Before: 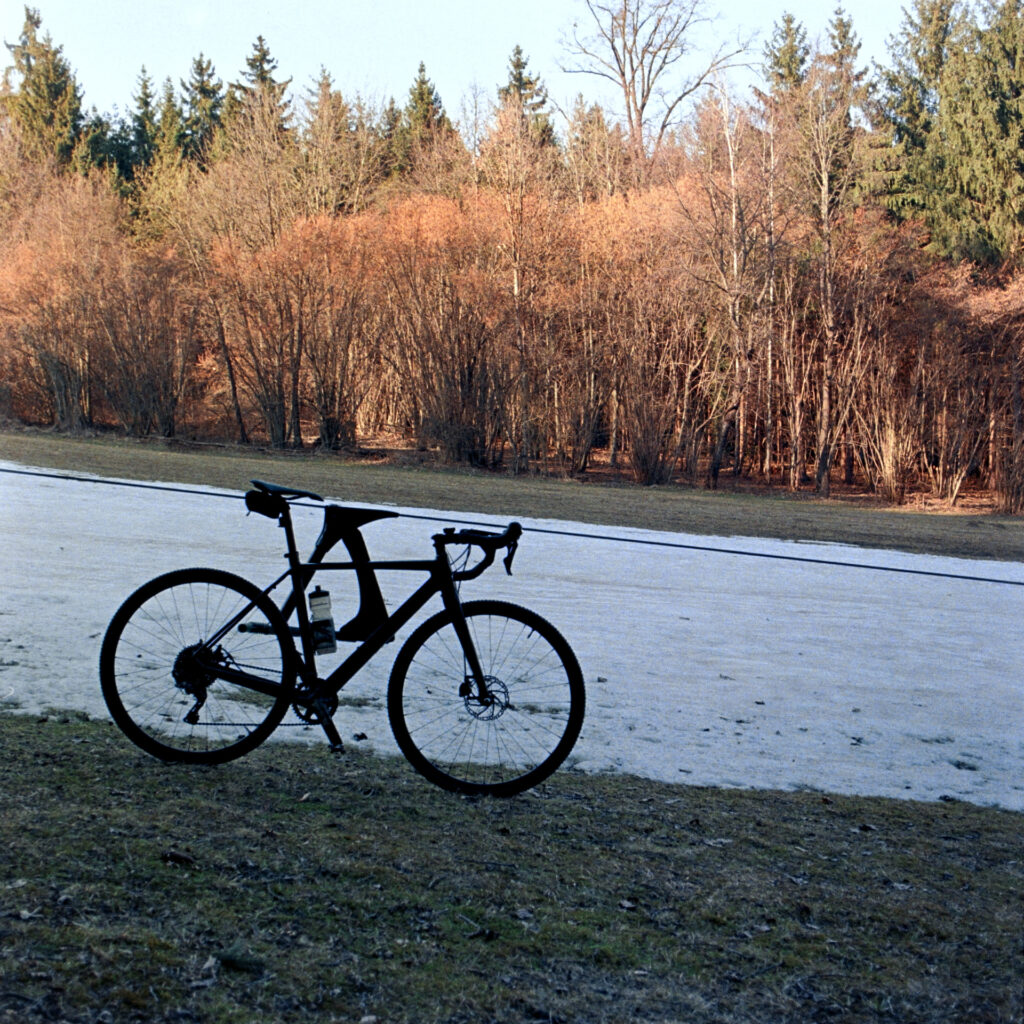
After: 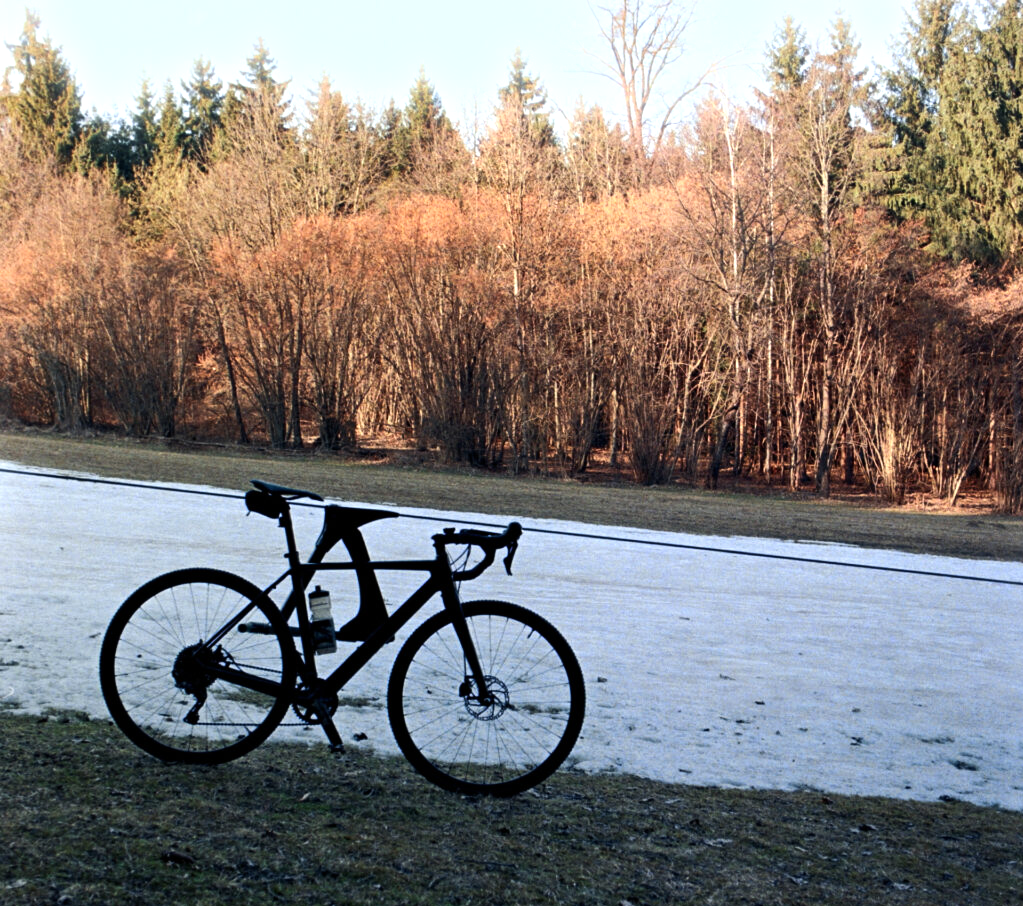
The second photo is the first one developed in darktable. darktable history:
crop and rotate: top 0%, bottom 11.49%
bloom: size 3%, threshold 100%, strength 0%
tone equalizer: -8 EV -0.417 EV, -7 EV -0.389 EV, -6 EV -0.333 EV, -5 EV -0.222 EV, -3 EV 0.222 EV, -2 EV 0.333 EV, -1 EV 0.389 EV, +0 EV 0.417 EV, edges refinement/feathering 500, mask exposure compensation -1.57 EV, preserve details no
